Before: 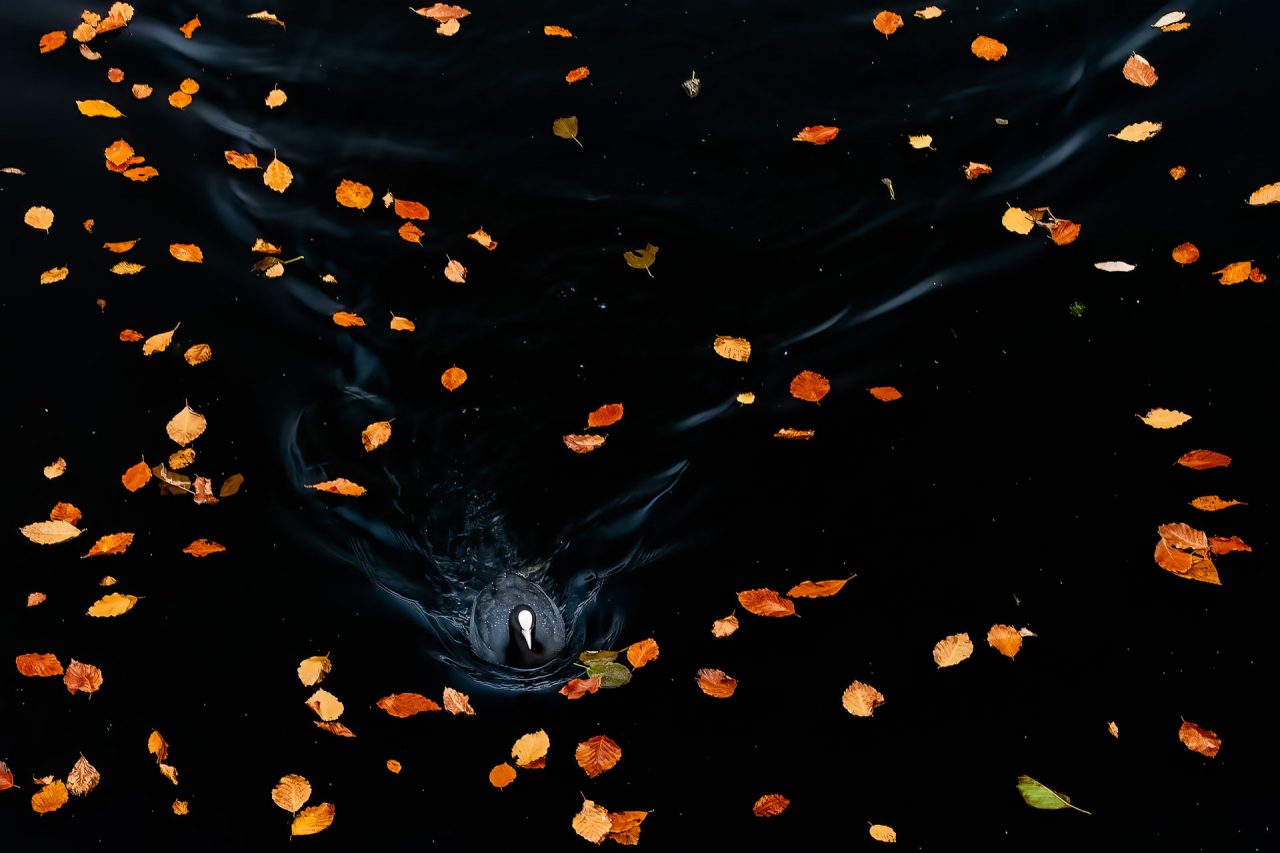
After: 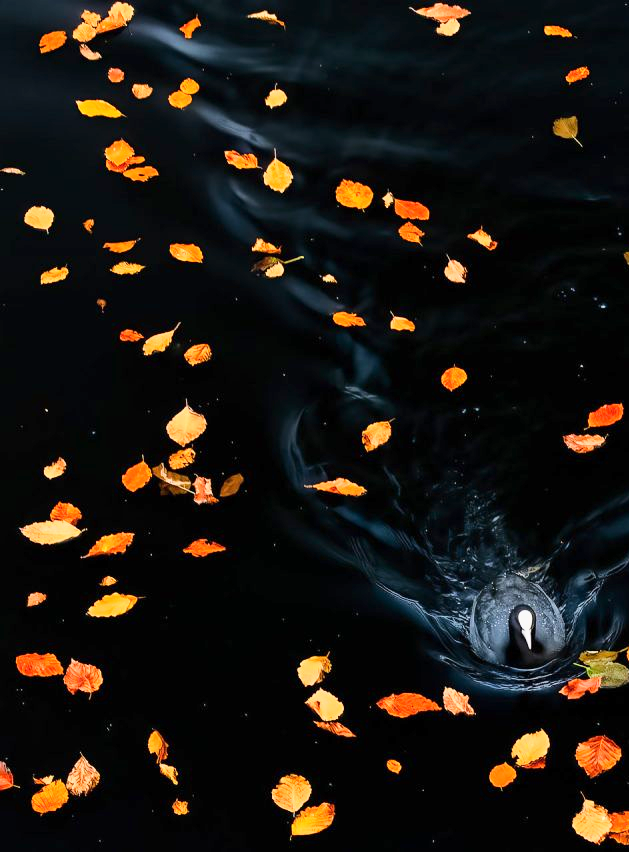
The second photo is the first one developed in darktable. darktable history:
crop and rotate: left 0%, top 0%, right 50.845%
base curve: curves: ch0 [(0, 0) (0.025, 0.046) (0.112, 0.277) (0.467, 0.74) (0.814, 0.929) (1, 0.942)]
